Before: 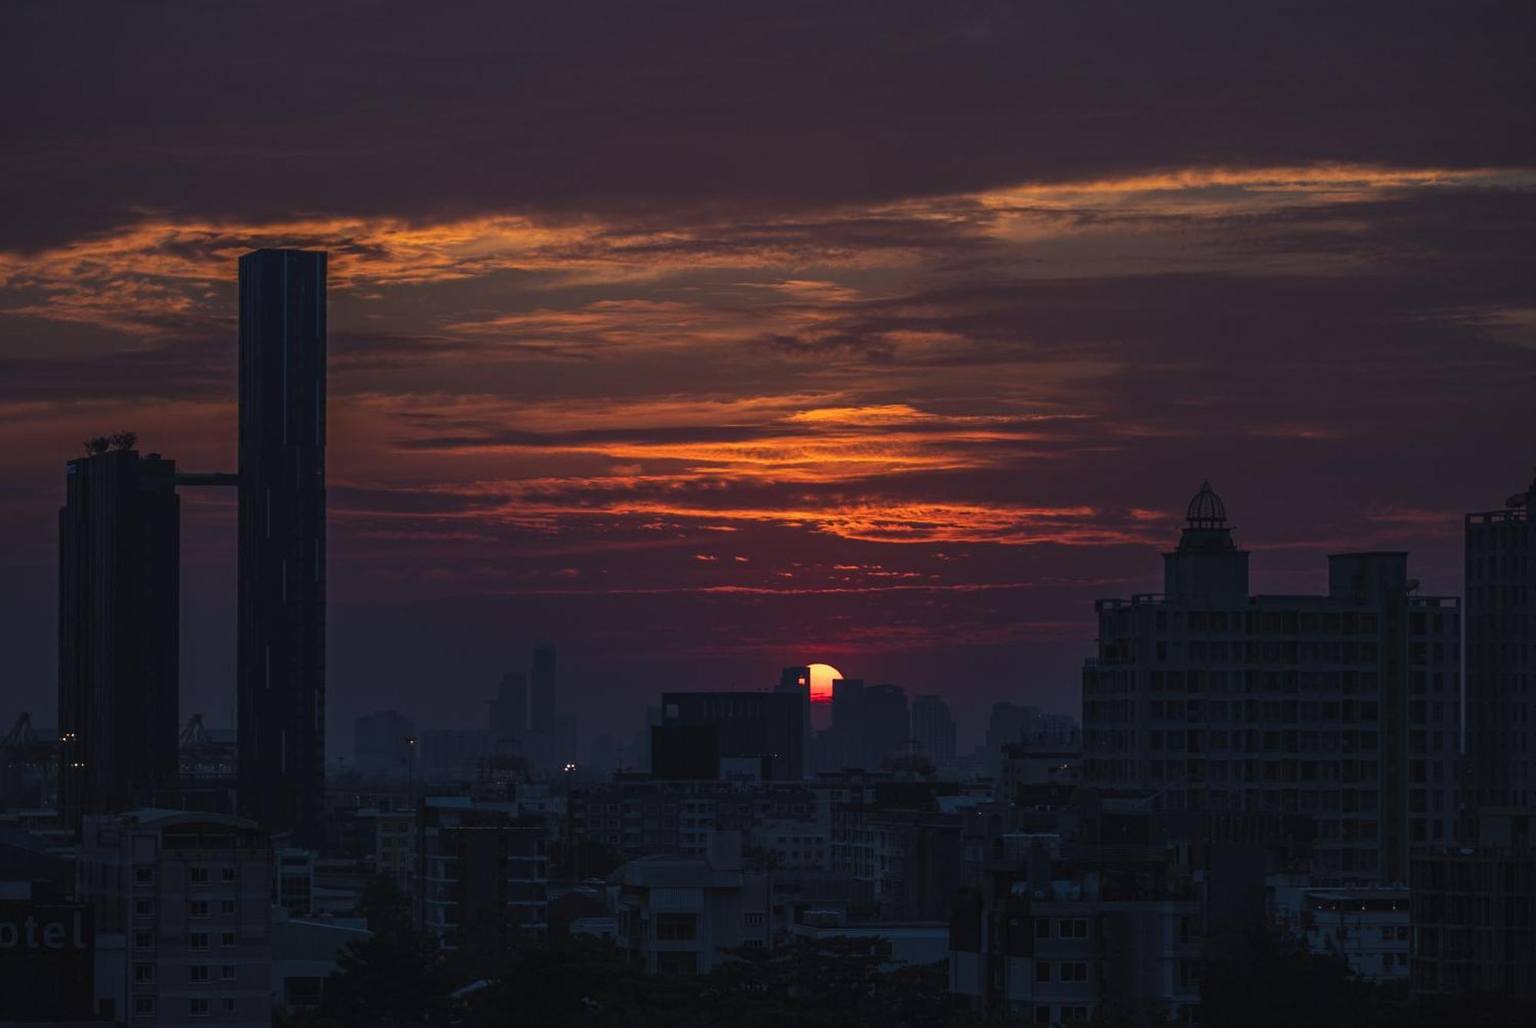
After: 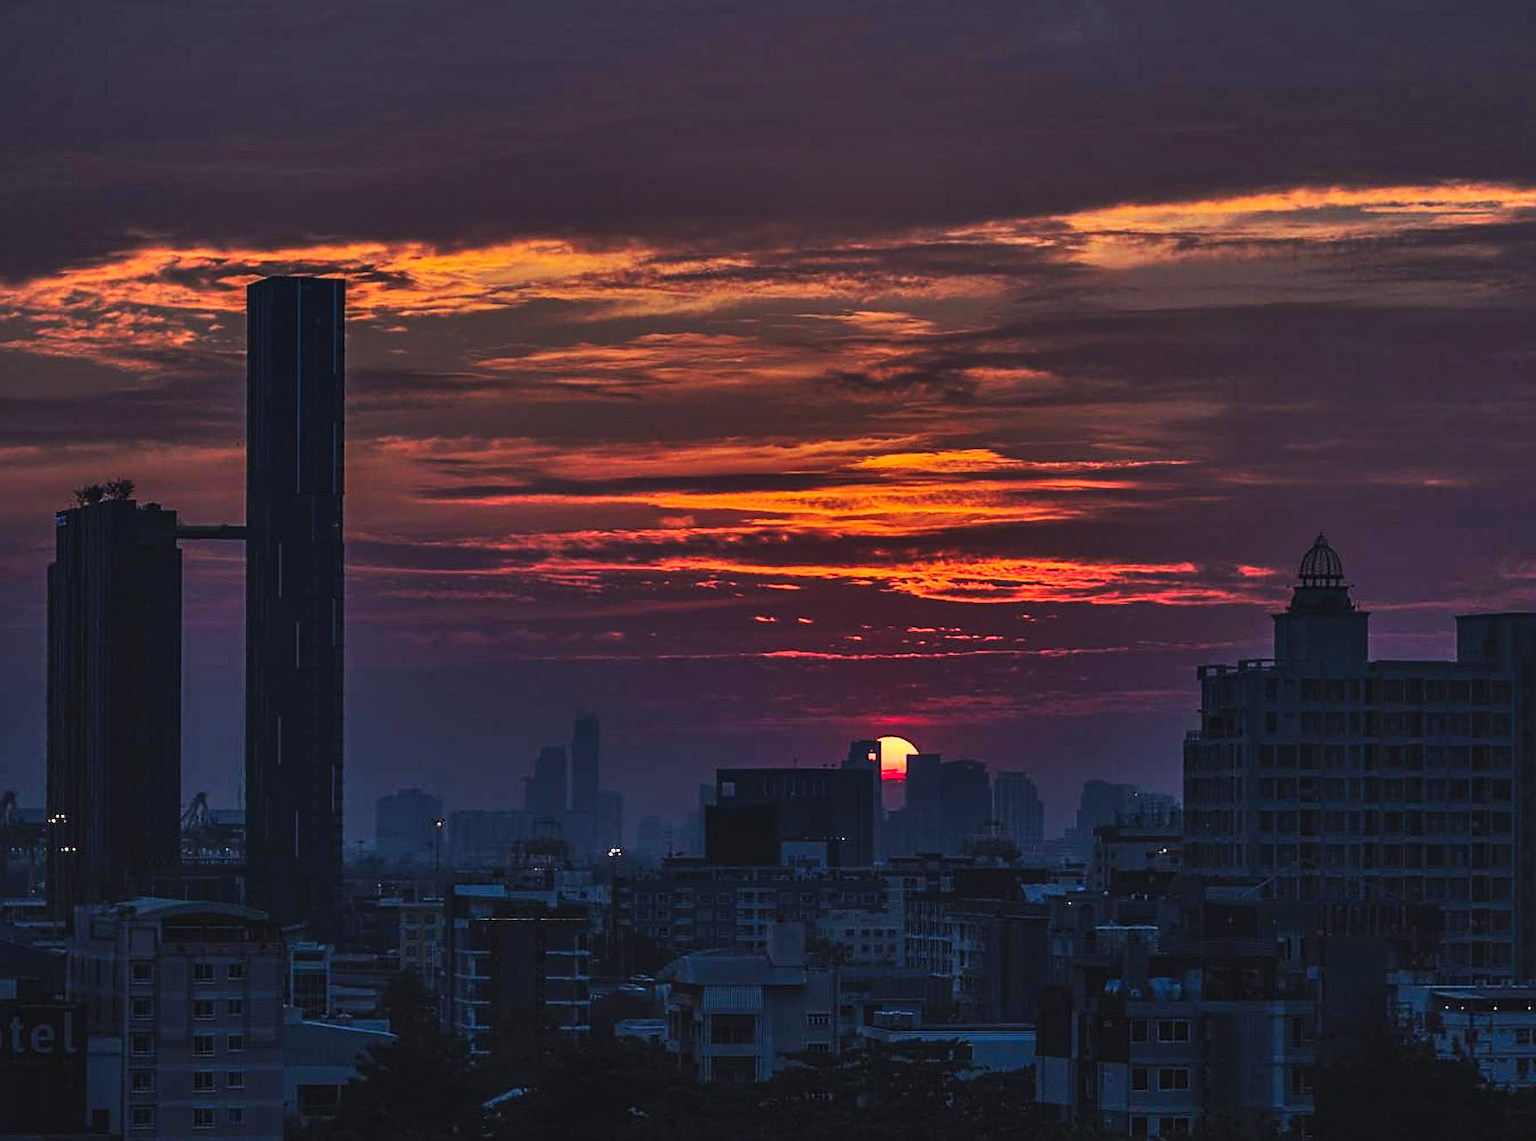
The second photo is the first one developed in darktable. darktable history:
white balance: red 0.976, blue 1.04
sharpen: on, module defaults
crop and rotate: left 1.088%, right 8.807%
base curve: curves: ch0 [(0, 0) (0.073, 0.04) (0.157, 0.139) (0.492, 0.492) (0.758, 0.758) (1, 1)], preserve colors none
shadows and highlights: shadows 80.73, white point adjustment -9.07, highlights -61.46, soften with gaussian
